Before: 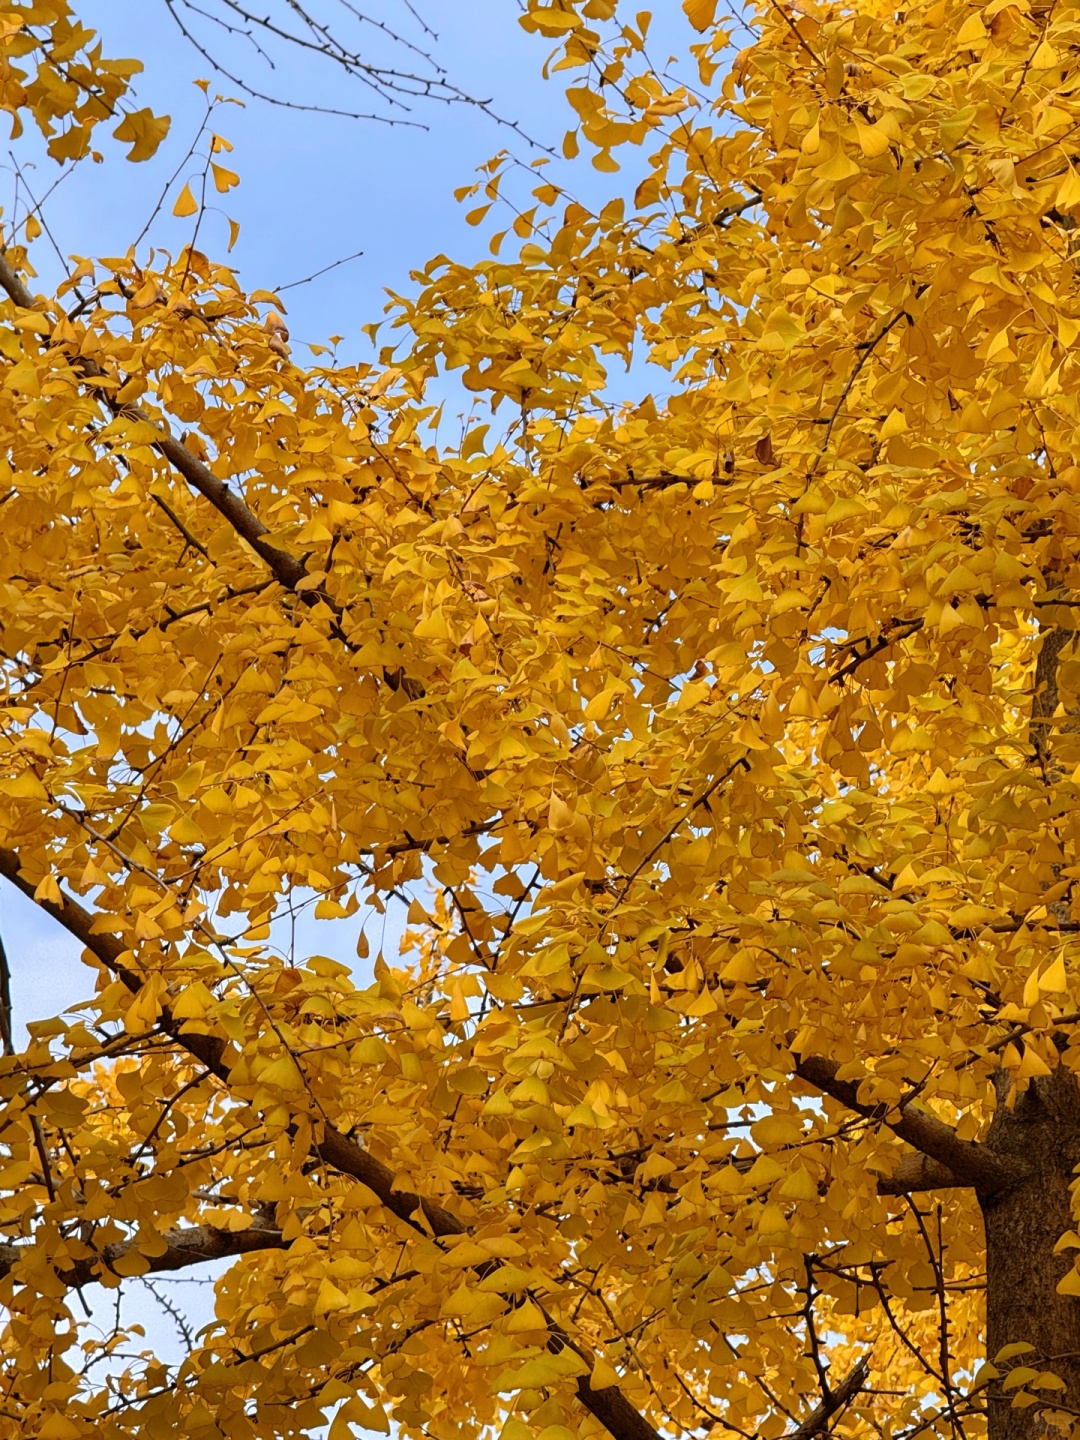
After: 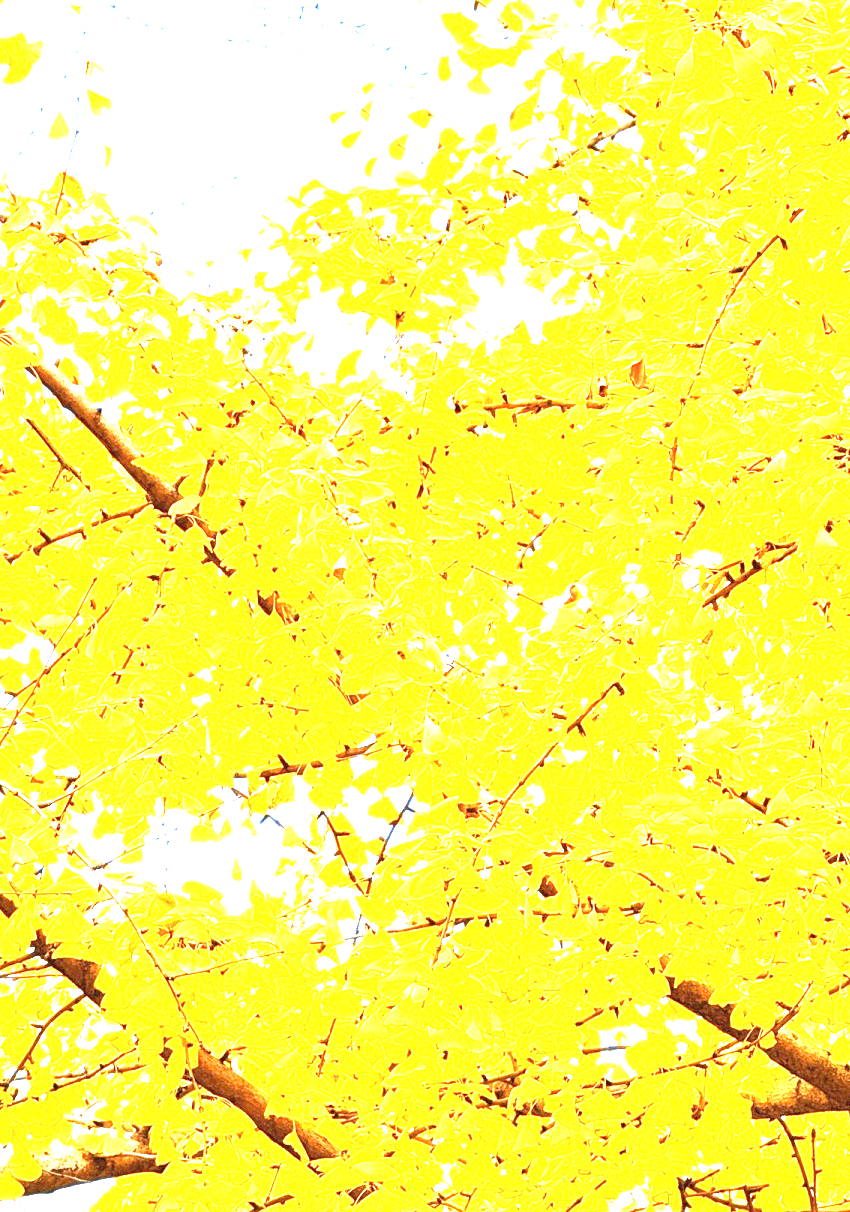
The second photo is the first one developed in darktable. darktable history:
exposure: black level correction 0, exposure 4.042 EV, compensate highlight preservation false
crop: left 11.68%, top 5.322%, right 9.588%, bottom 10.457%
